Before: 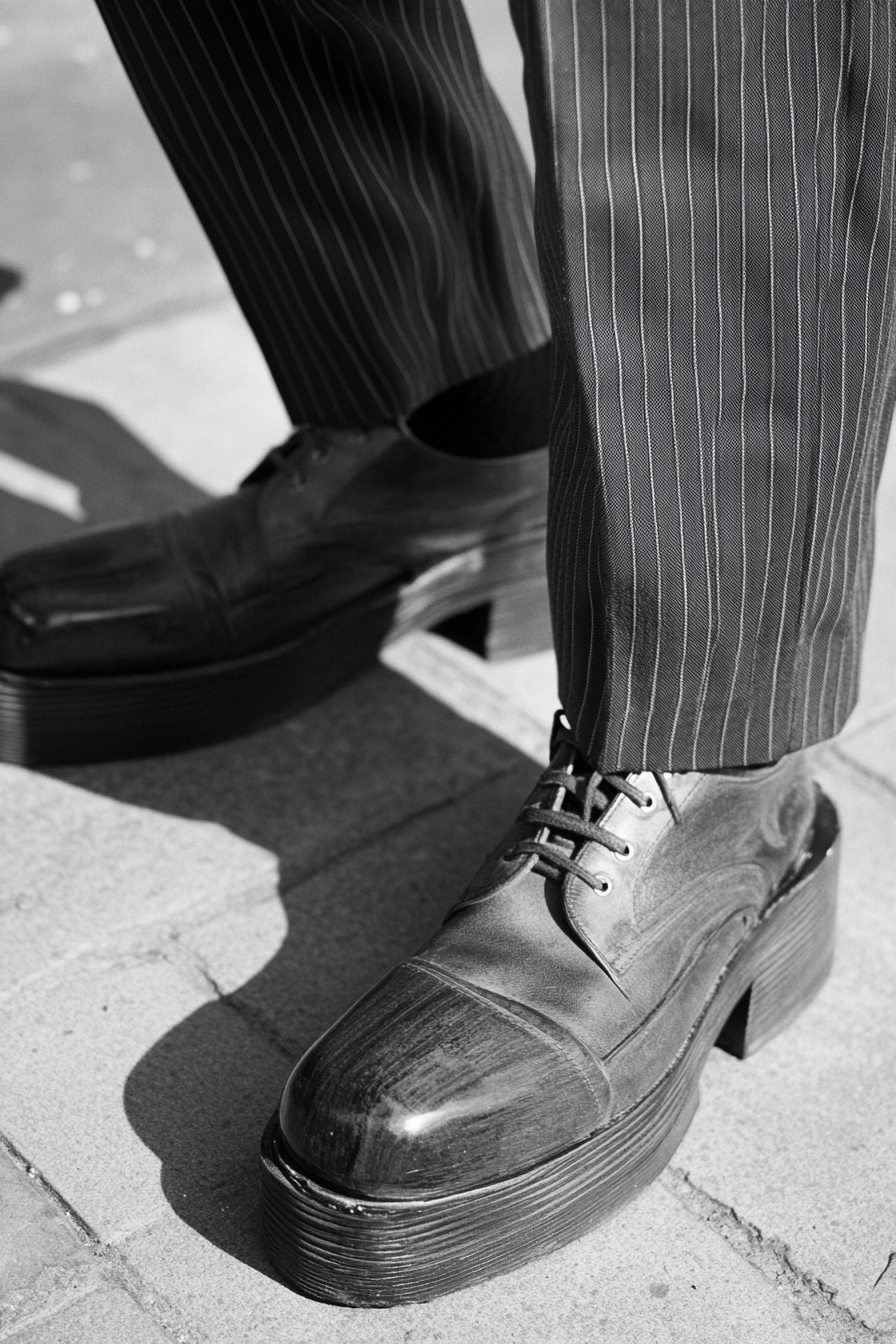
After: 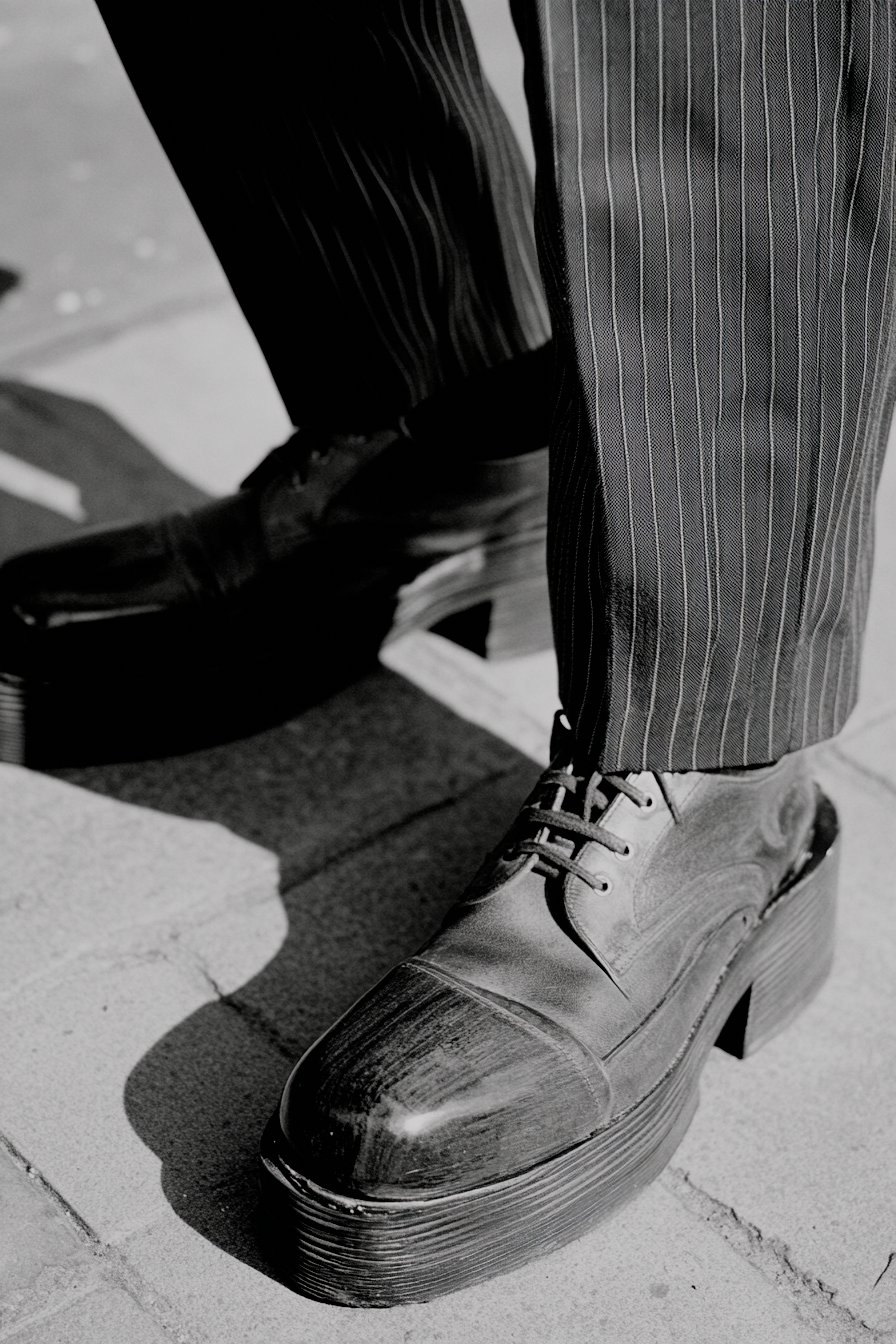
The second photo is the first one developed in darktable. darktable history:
color balance rgb: shadows lift › chroma 1%, shadows lift › hue 113°, highlights gain › chroma 0.2%, highlights gain › hue 333°, perceptual saturation grading › global saturation 20%, perceptual saturation grading › highlights -50%, perceptual saturation grading › shadows 25%, contrast -20%
filmic rgb: black relative exposure -3.31 EV, white relative exposure 3.45 EV, hardness 2.36, contrast 1.103
